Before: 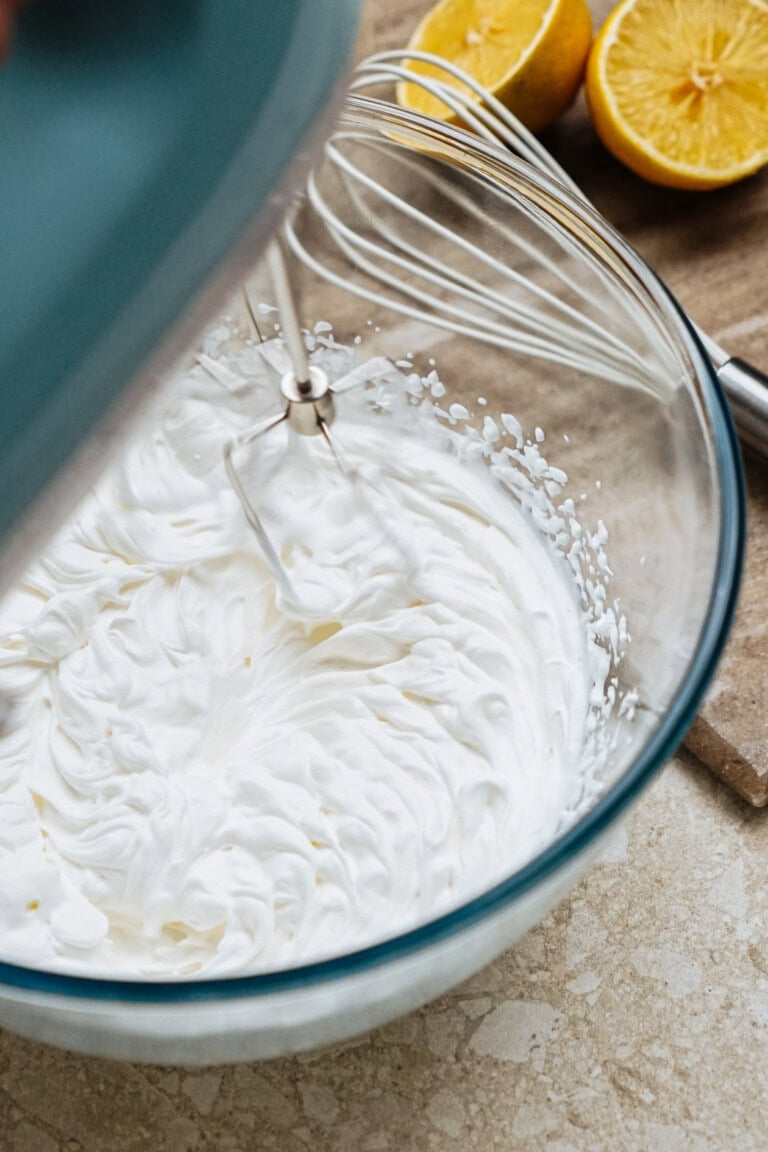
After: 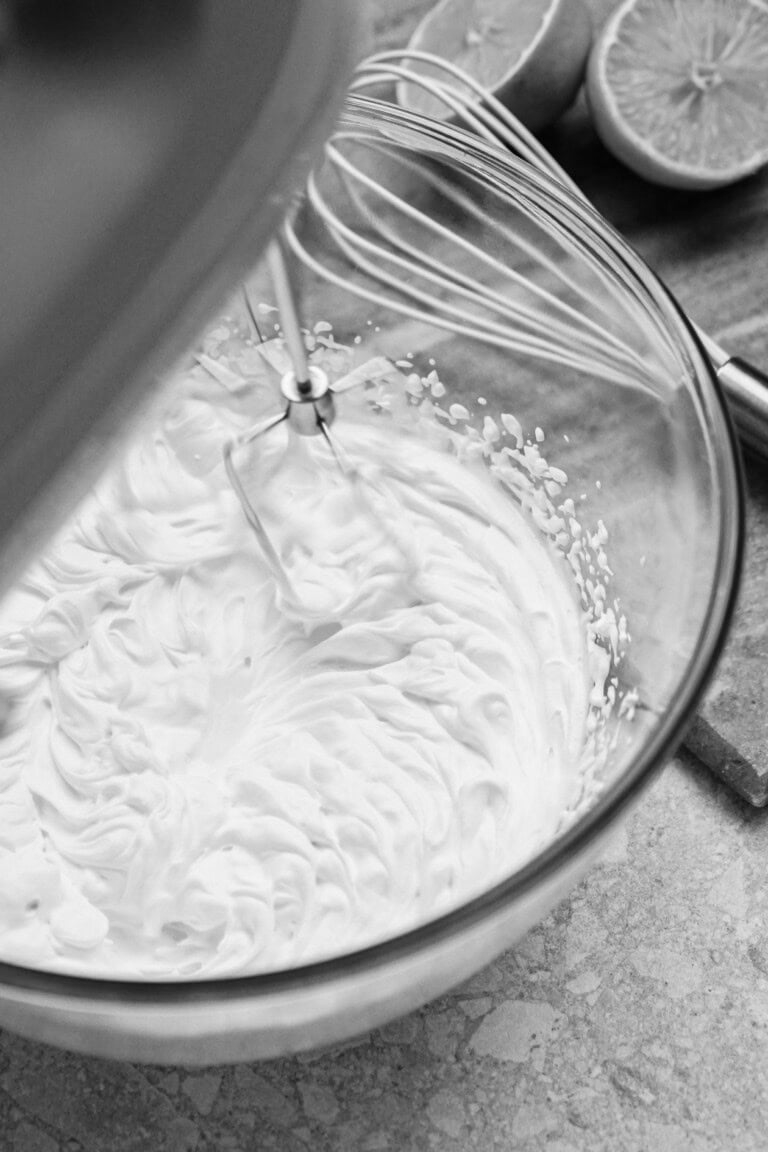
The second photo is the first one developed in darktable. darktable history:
color calibration: output gray [0.28, 0.41, 0.31, 0], illuminant Planckian (black body), x 0.376, y 0.373, temperature 4106.47 K, saturation algorithm version 1 (2020)
